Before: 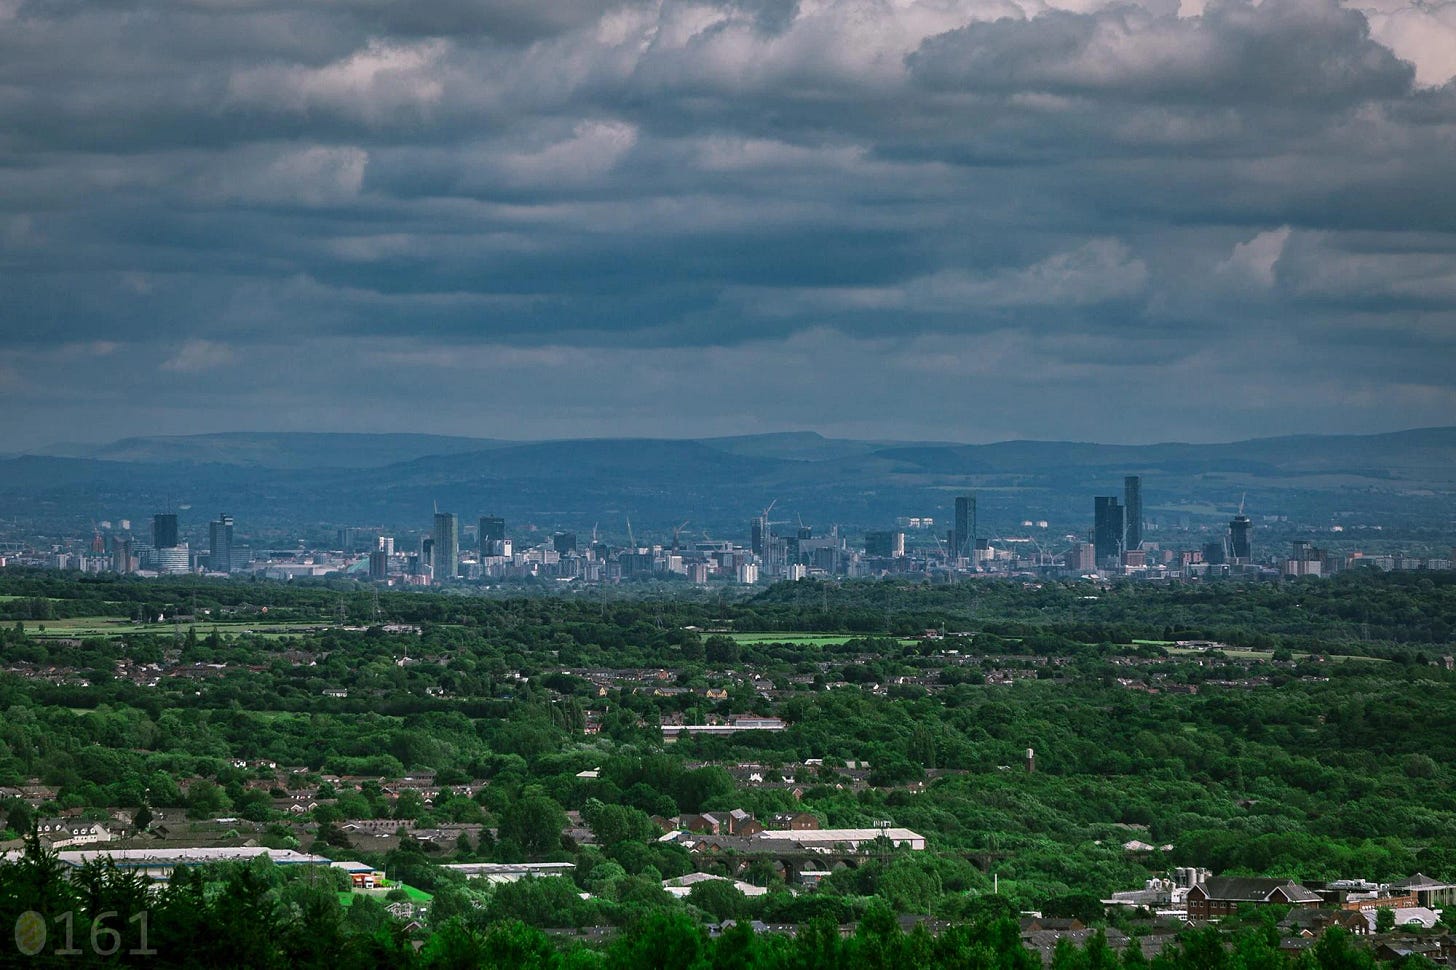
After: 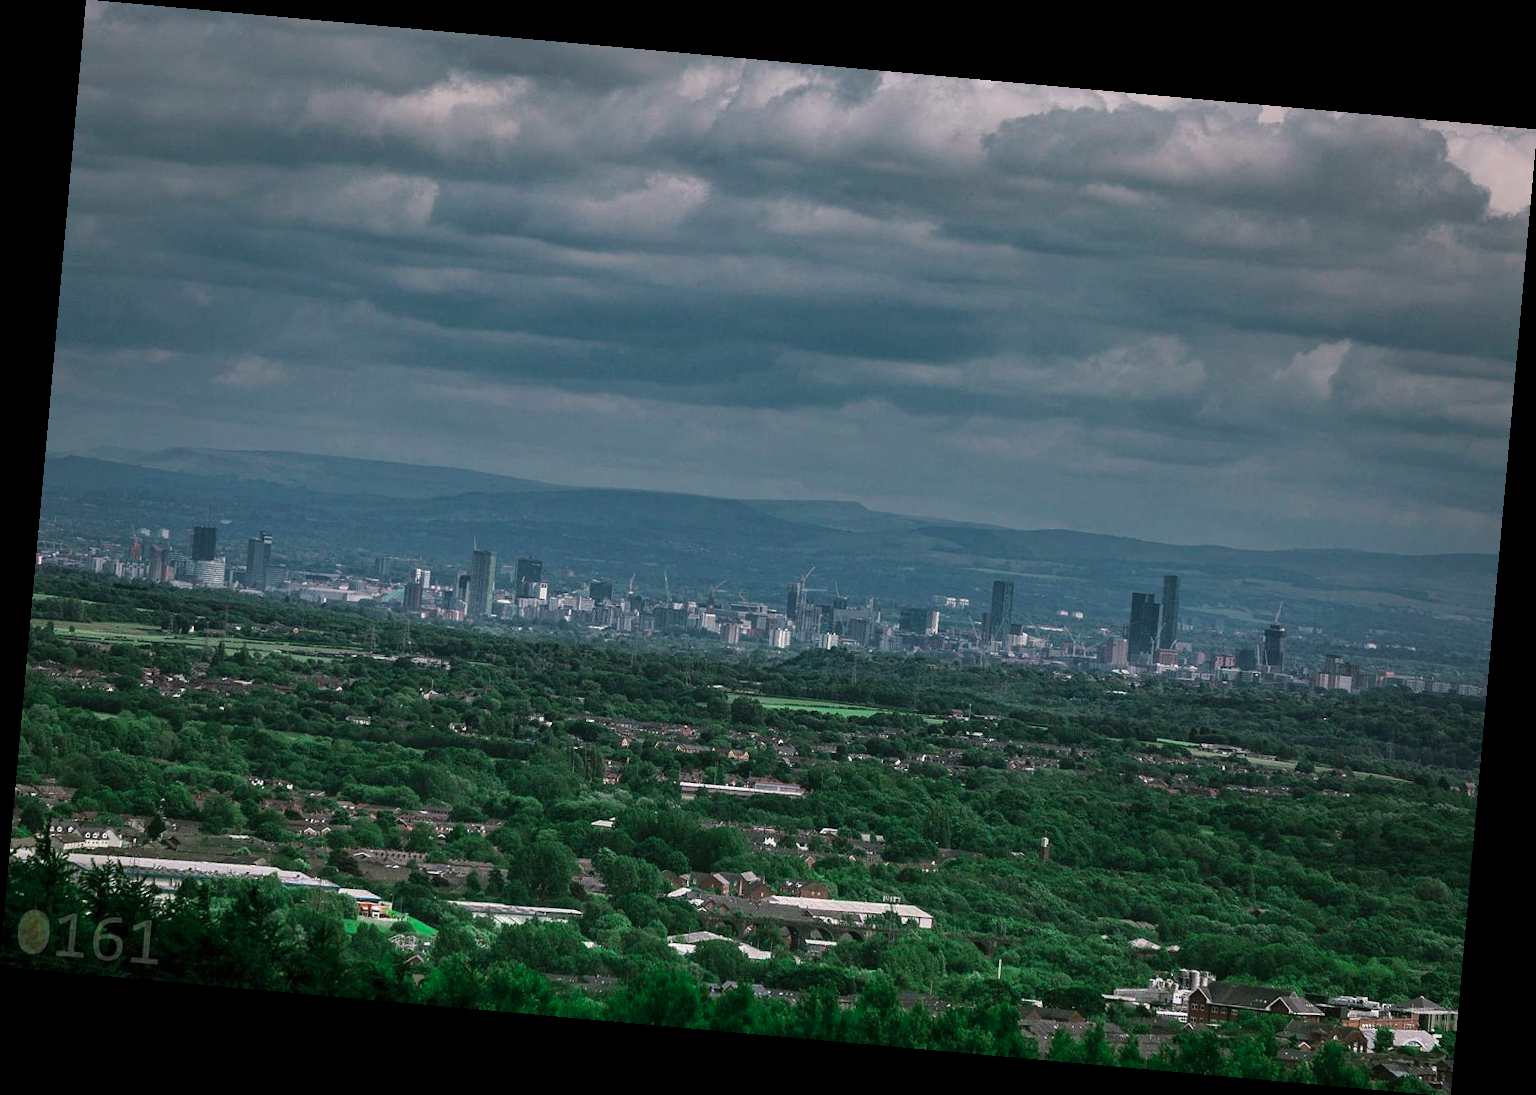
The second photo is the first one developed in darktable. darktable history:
rotate and perspective: rotation 5.12°, automatic cropping off
color contrast: blue-yellow contrast 0.7
